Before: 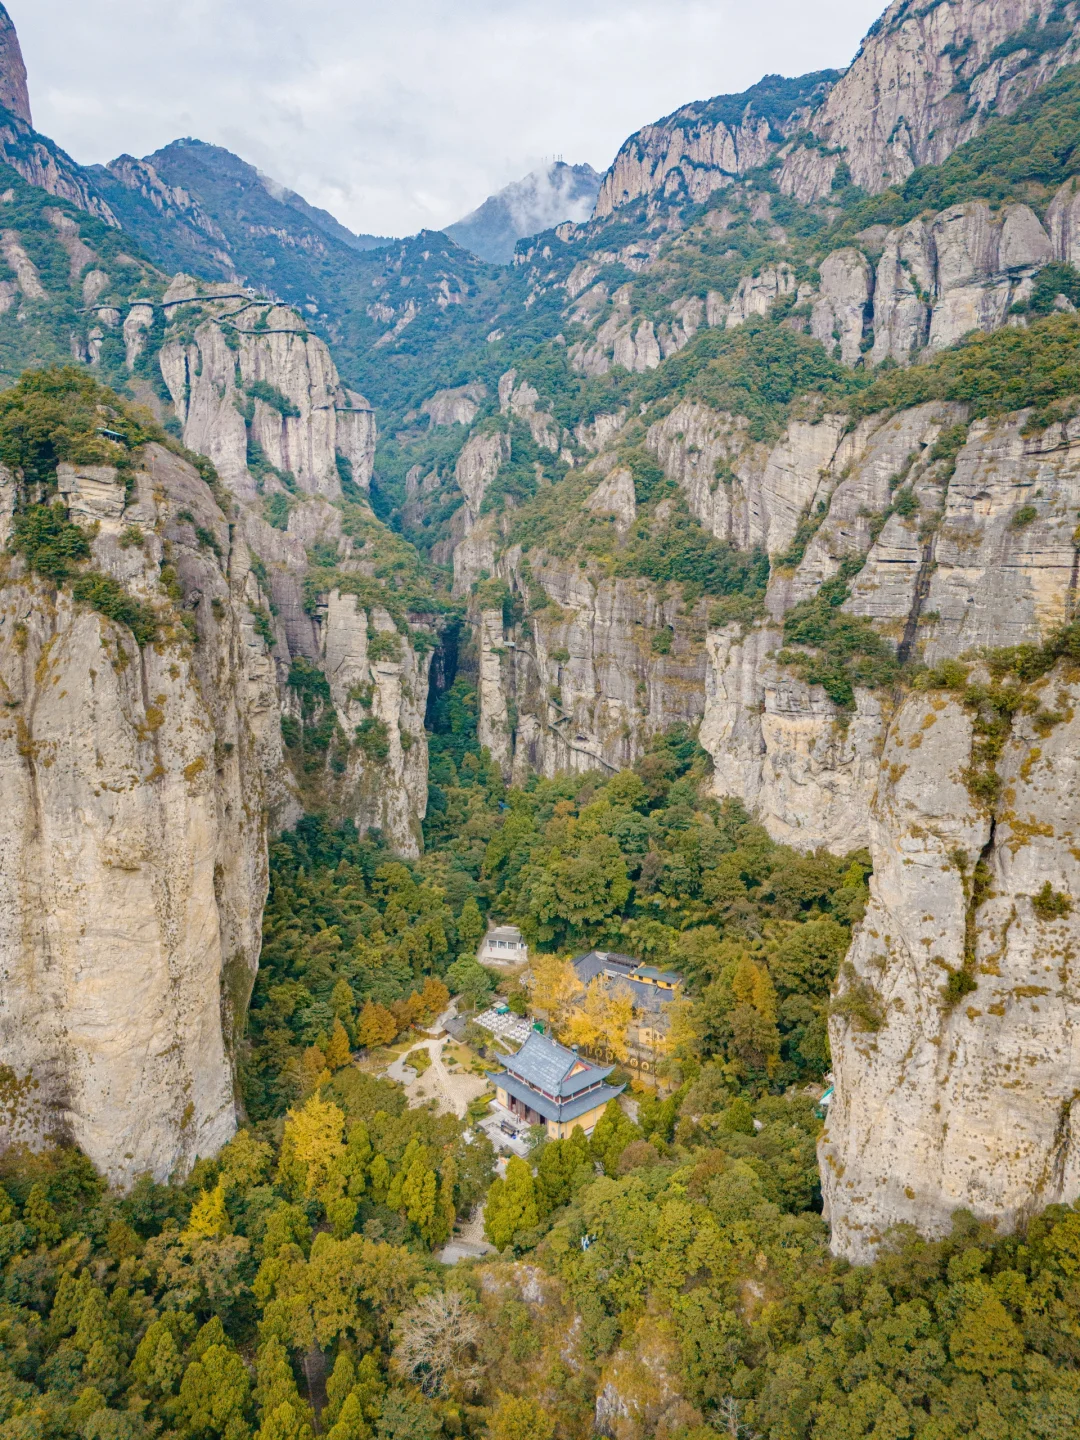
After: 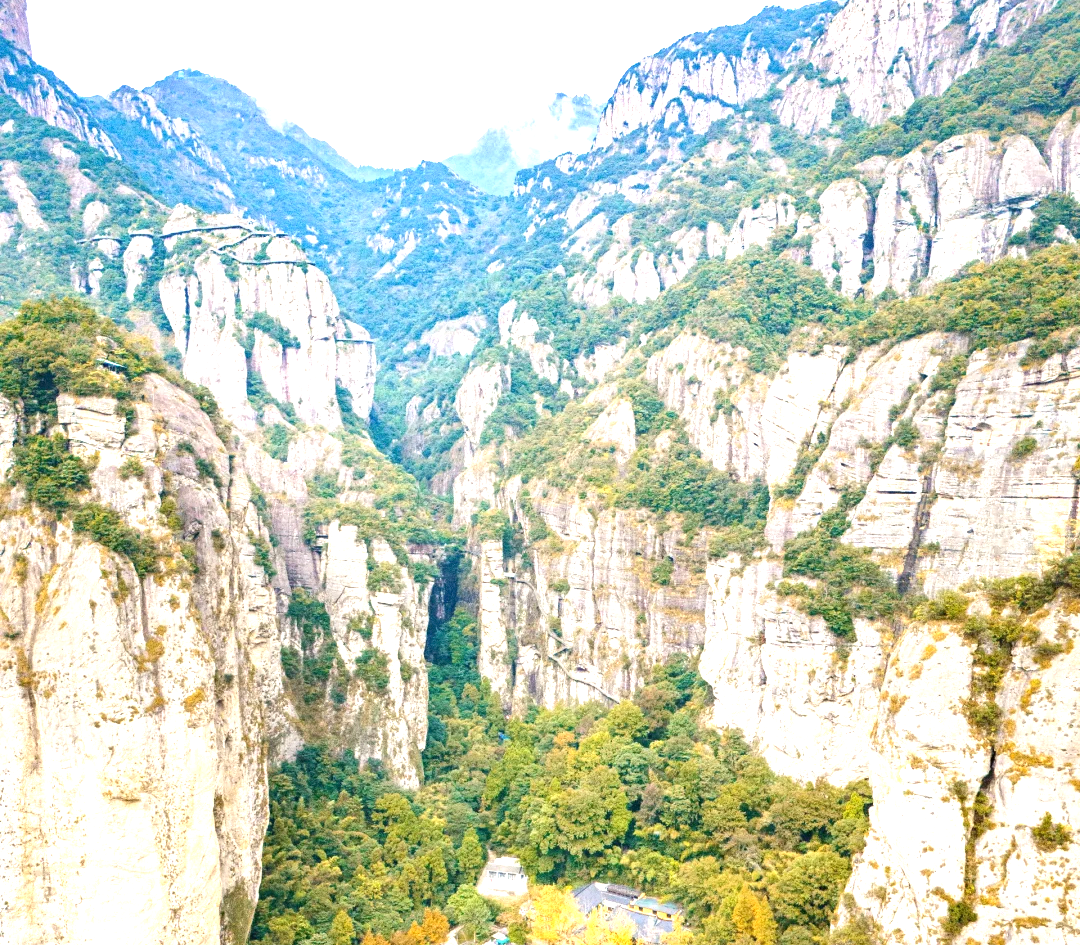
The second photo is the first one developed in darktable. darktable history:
crop and rotate: top 4.848%, bottom 29.503%
grain: coarseness 3.21 ISO
exposure: black level correction 0, exposure 1.45 EV, compensate exposure bias true, compensate highlight preservation false
